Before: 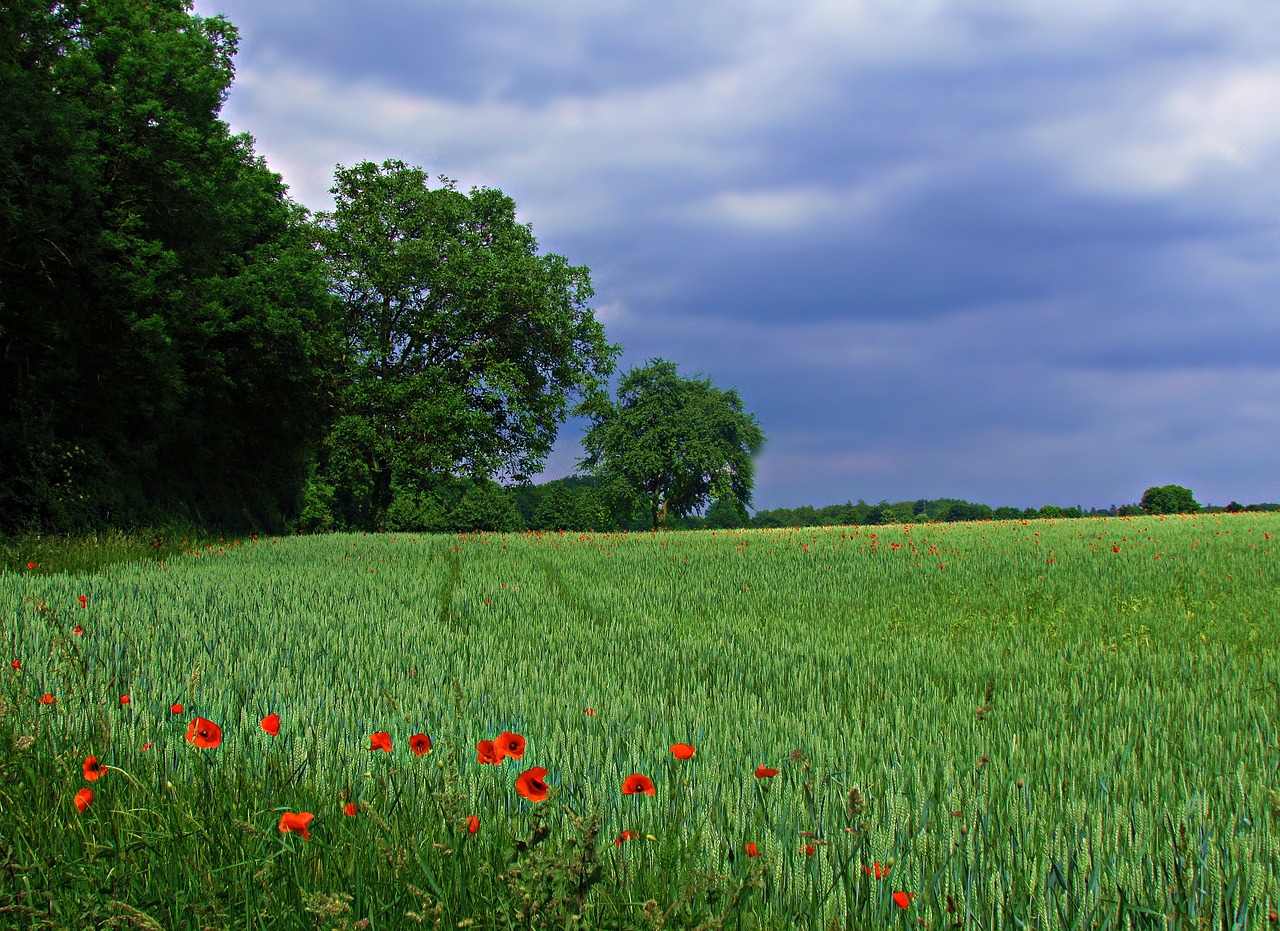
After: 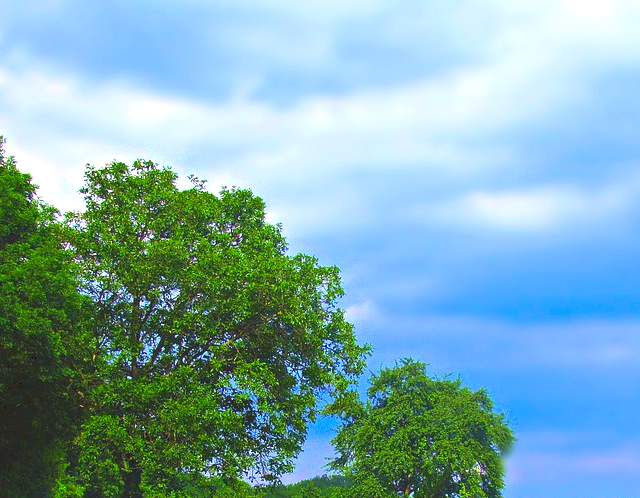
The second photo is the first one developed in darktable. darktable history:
exposure: exposure 0.781 EV, compensate highlight preservation false
tone curve: curves: ch0 [(0, 0) (0.003, 0.144) (0.011, 0.149) (0.025, 0.159) (0.044, 0.183) (0.069, 0.207) (0.1, 0.236) (0.136, 0.269) (0.177, 0.303) (0.224, 0.339) (0.277, 0.38) (0.335, 0.428) (0.399, 0.478) (0.468, 0.539) (0.543, 0.604) (0.623, 0.679) (0.709, 0.755) (0.801, 0.836) (0.898, 0.918) (1, 1)], preserve colors none
color contrast: green-magenta contrast 1.55, blue-yellow contrast 1.83
crop: left 19.556%, right 30.401%, bottom 46.458%
